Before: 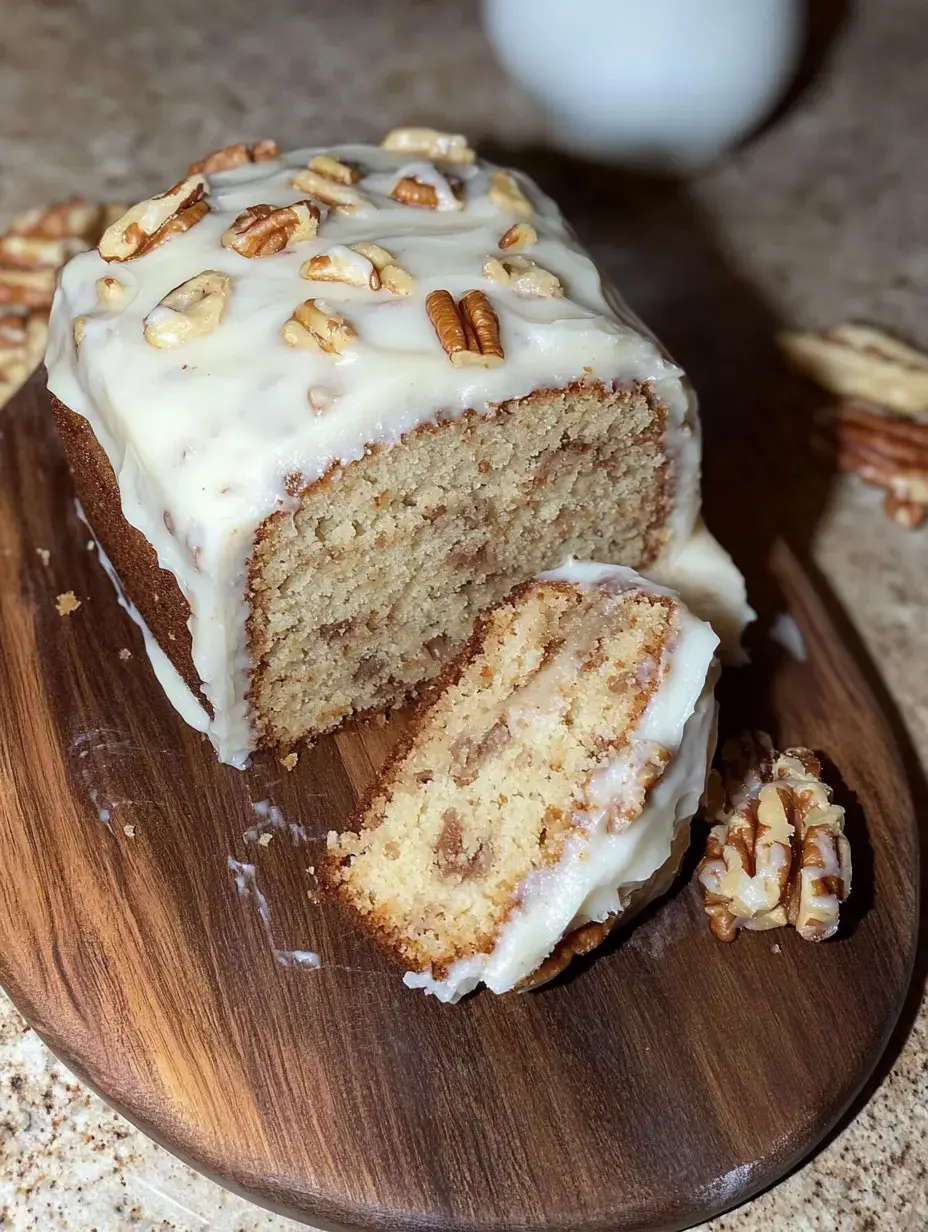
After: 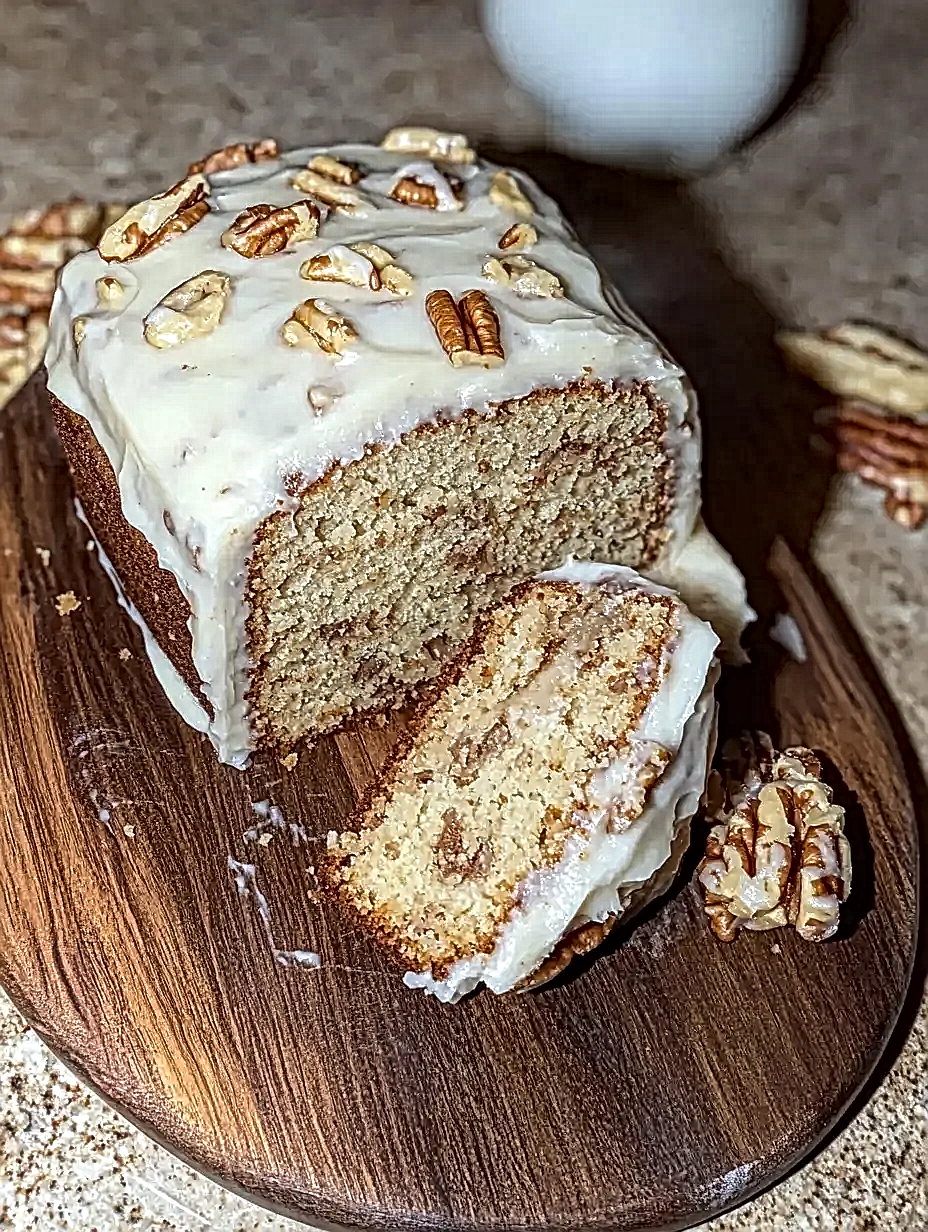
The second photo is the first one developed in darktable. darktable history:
local contrast: mode bilateral grid, contrast 21, coarseness 4, detail 299%, midtone range 0.2
sharpen: on, module defaults
